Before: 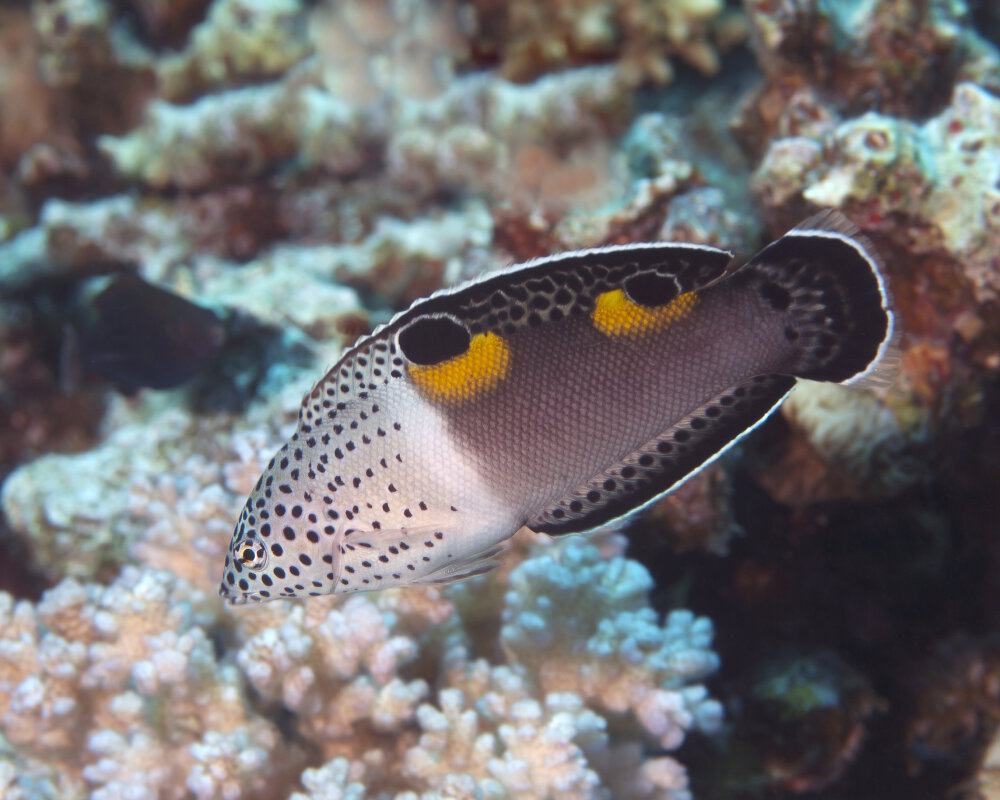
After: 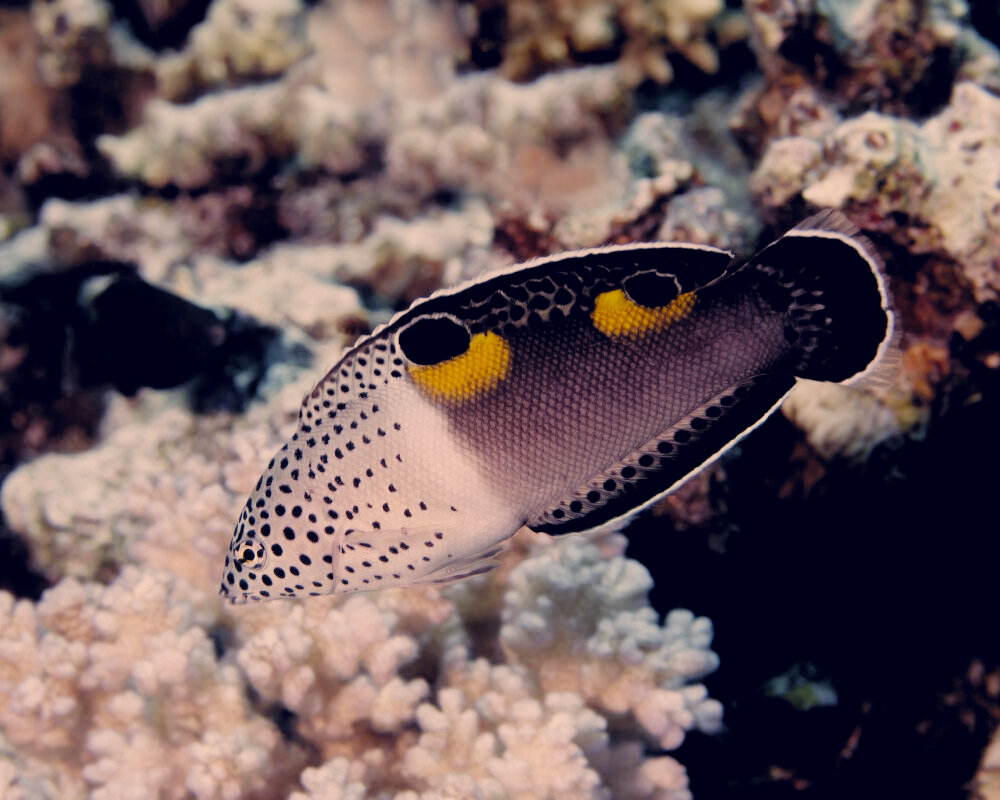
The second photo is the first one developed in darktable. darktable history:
filmic rgb: black relative exposure -2.85 EV, white relative exposure 4.56 EV, hardness 1.77, contrast 1.25, preserve chrominance no, color science v5 (2021)
color correction: highlights a* 19.59, highlights b* 27.49, shadows a* 3.46, shadows b* -17.28, saturation 0.73
